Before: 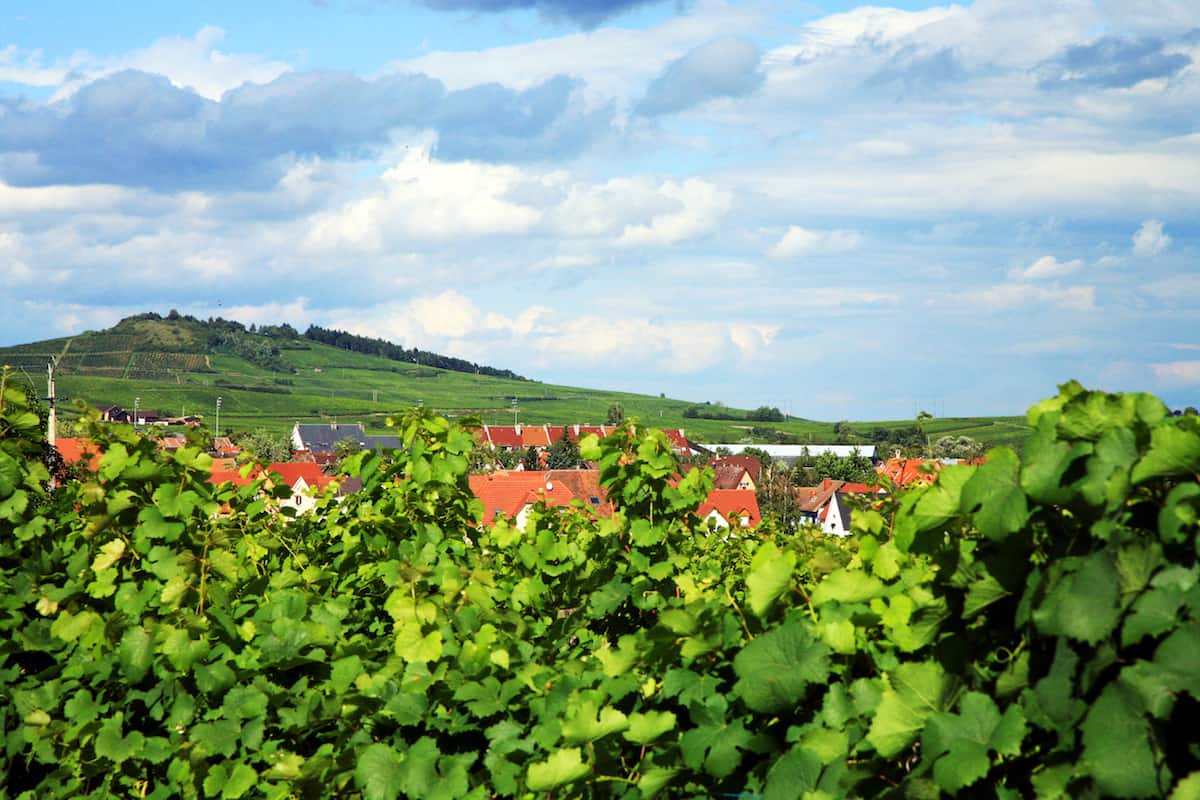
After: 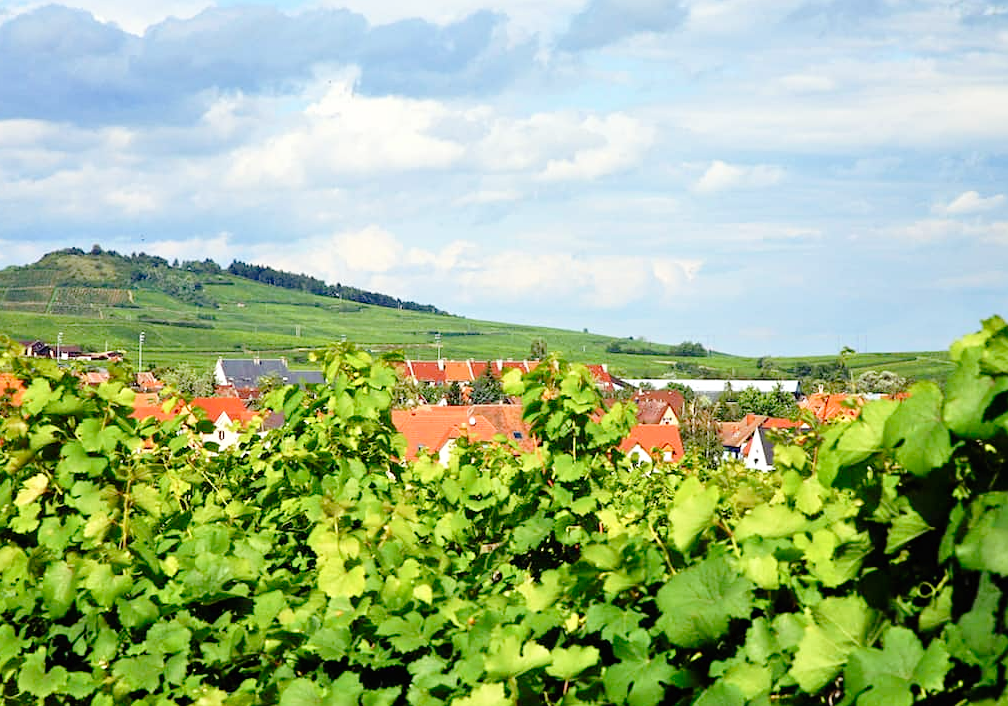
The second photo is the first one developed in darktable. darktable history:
sharpen: amount 0.2
tone equalizer: -8 EV 1 EV, -7 EV 1 EV, -6 EV 1 EV, -5 EV 1 EV, -4 EV 1 EV, -3 EV 0.75 EV, -2 EV 0.5 EV, -1 EV 0.25 EV
tone curve: curves: ch0 [(0, 0) (0.003, 0.01) (0.011, 0.01) (0.025, 0.011) (0.044, 0.019) (0.069, 0.032) (0.1, 0.054) (0.136, 0.088) (0.177, 0.138) (0.224, 0.214) (0.277, 0.297) (0.335, 0.391) (0.399, 0.469) (0.468, 0.551) (0.543, 0.622) (0.623, 0.699) (0.709, 0.775) (0.801, 0.85) (0.898, 0.929) (1, 1)], preserve colors none
crop: left 6.446%, top 8.188%, right 9.538%, bottom 3.548%
